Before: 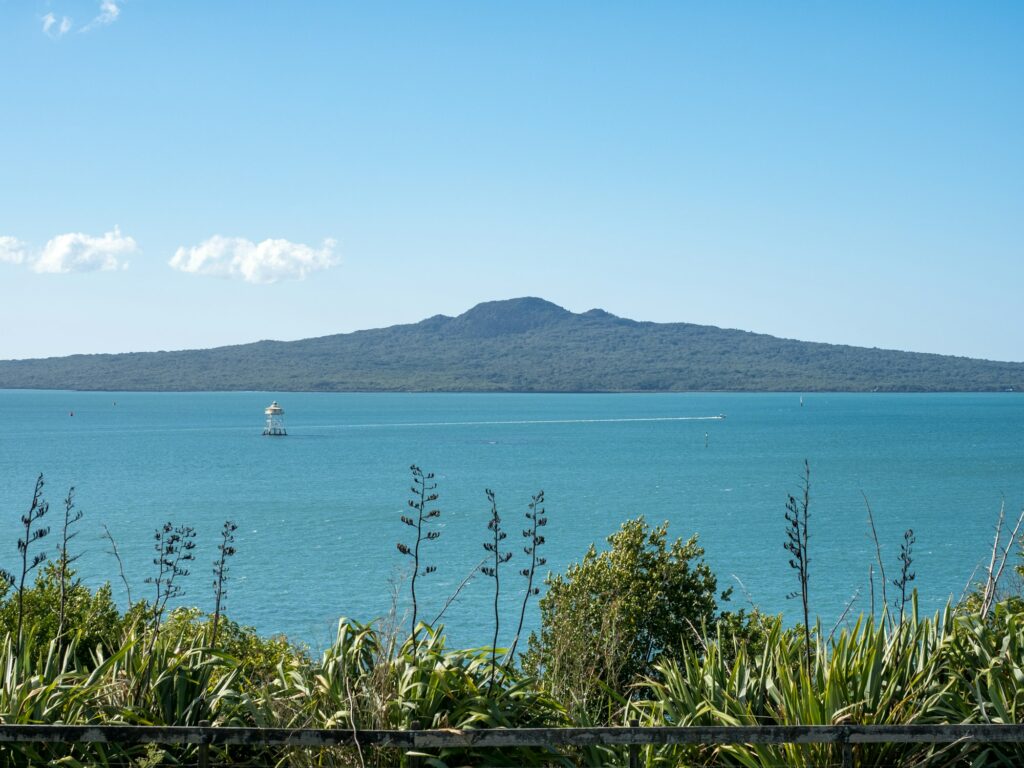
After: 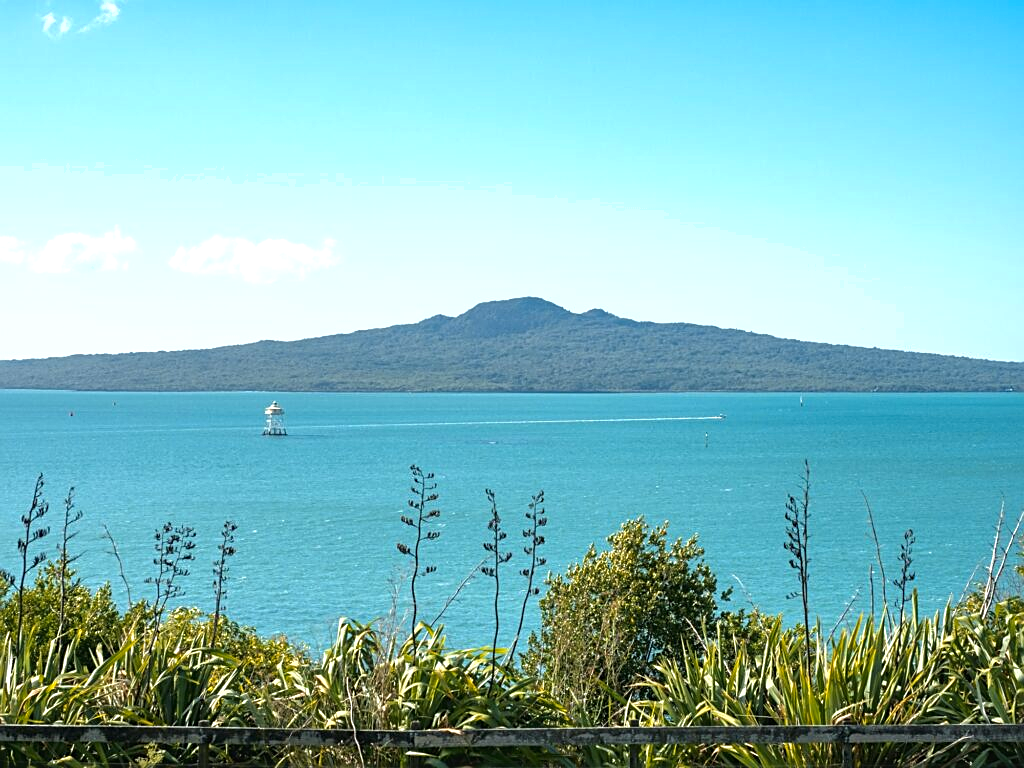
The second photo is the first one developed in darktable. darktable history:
sharpen: amount 0.494
exposure: black level correction -0.002, exposure 0.706 EV, compensate exposure bias true, compensate highlight preservation false
color zones: curves: ch1 [(0.239, 0.552) (0.75, 0.5)]; ch2 [(0.25, 0.462) (0.749, 0.457)]
shadows and highlights: shadows -20.47, white point adjustment -1.91, highlights -35.11
